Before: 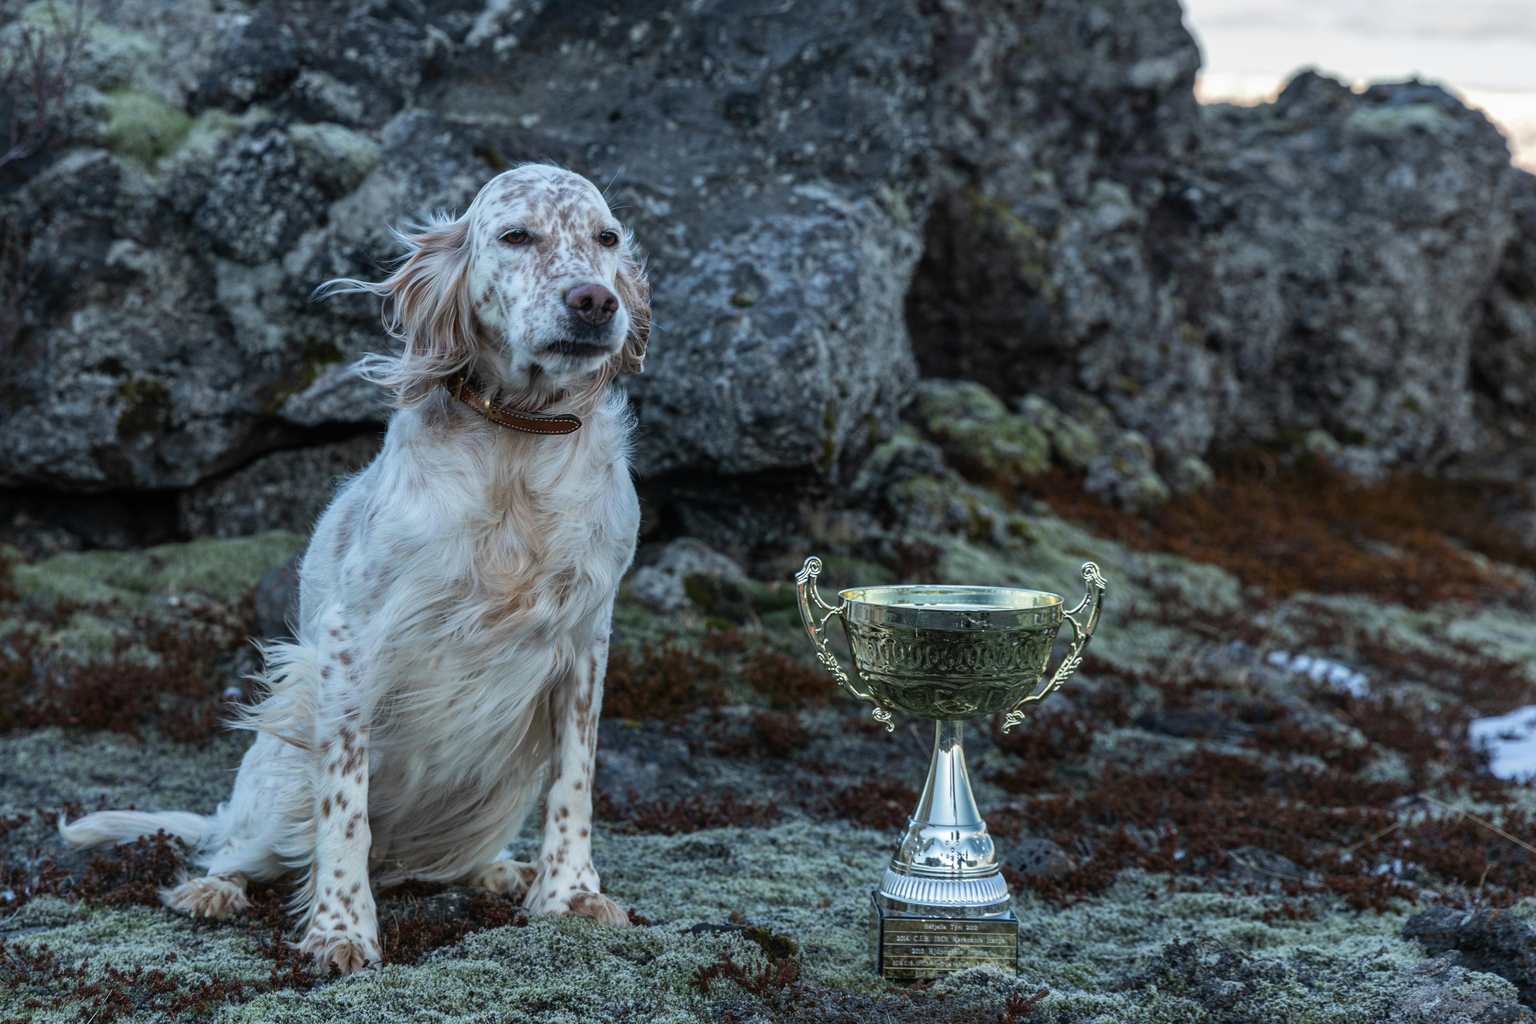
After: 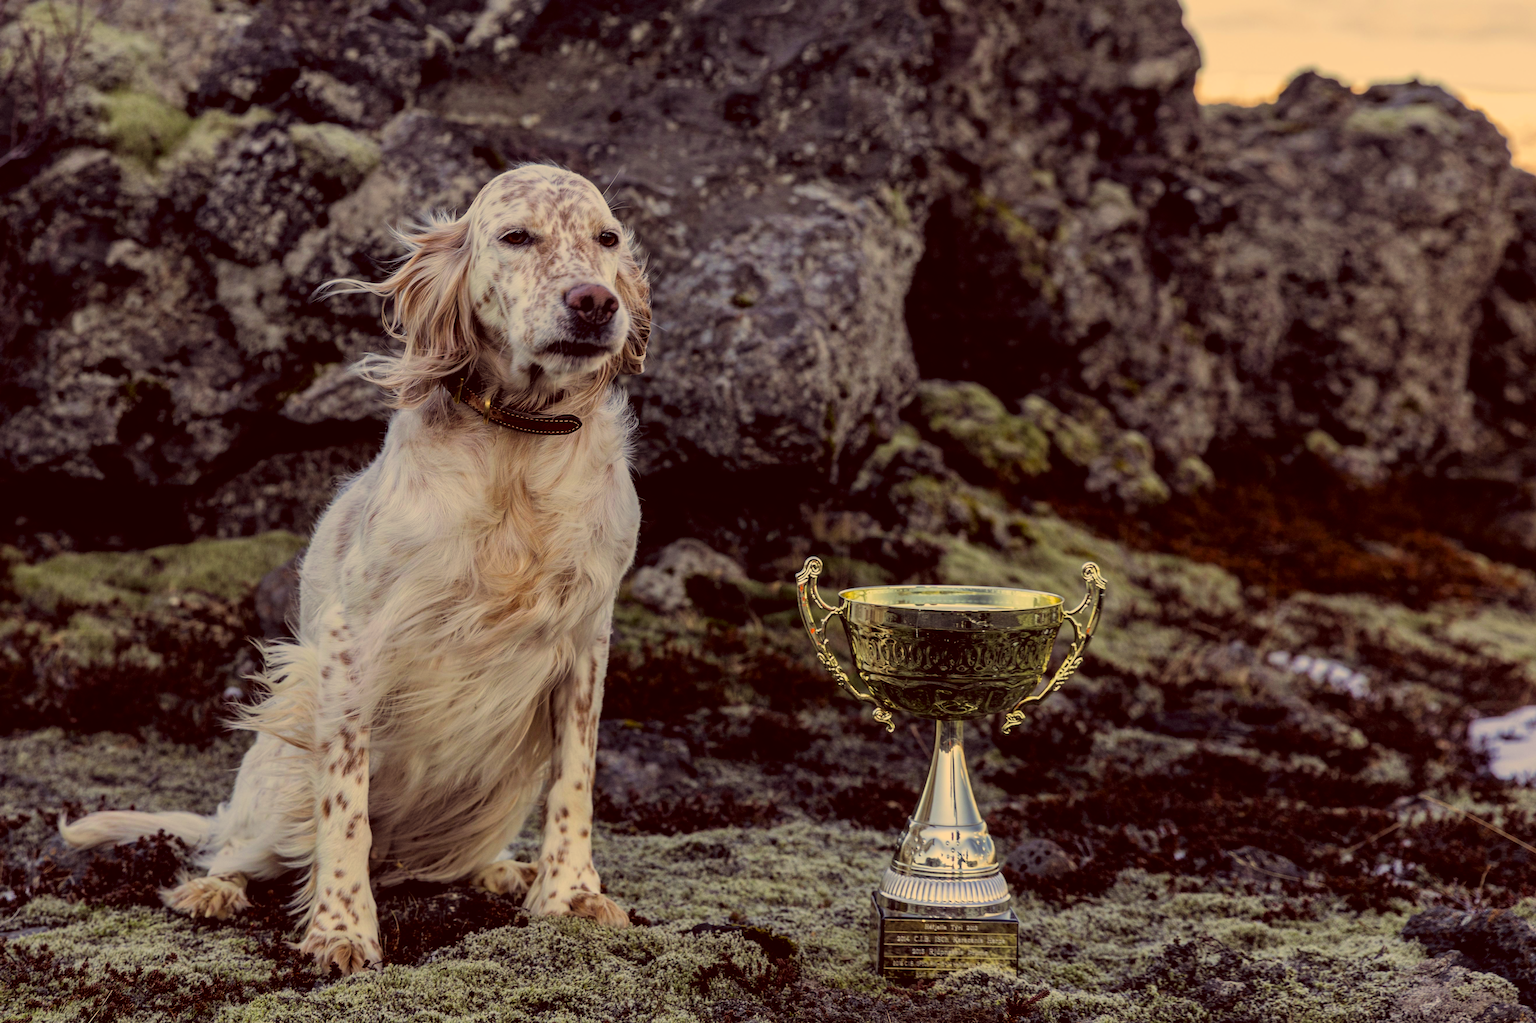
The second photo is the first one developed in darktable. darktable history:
filmic rgb: black relative exposure -7.75 EV, white relative exposure 4.4 EV, threshold 3 EV, target black luminance 0%, hardness 3.76, latitude 50.51%, contrast 1.074, highlights saturation mix 10%, shadows ↔ highlights balance -0.22%, color science v4 (2020), enable highlight reconstruction true
color correction: highlights a* 10.12, highlights b* 39.04, shadows a* 14.62, shadows b* 3.37
